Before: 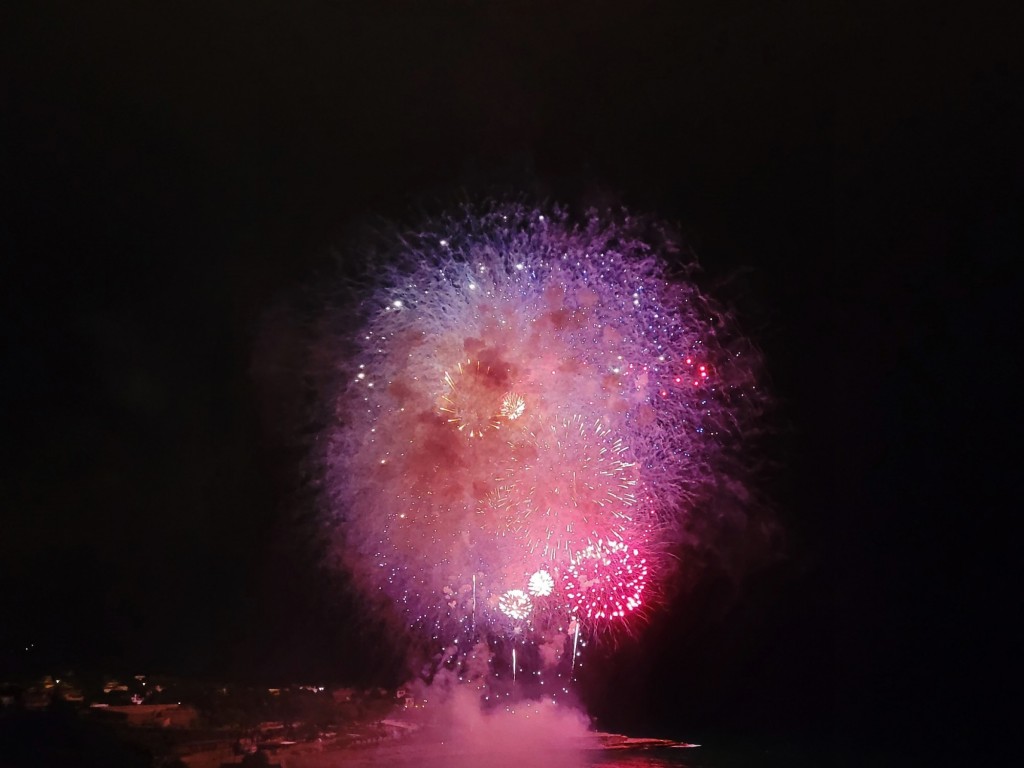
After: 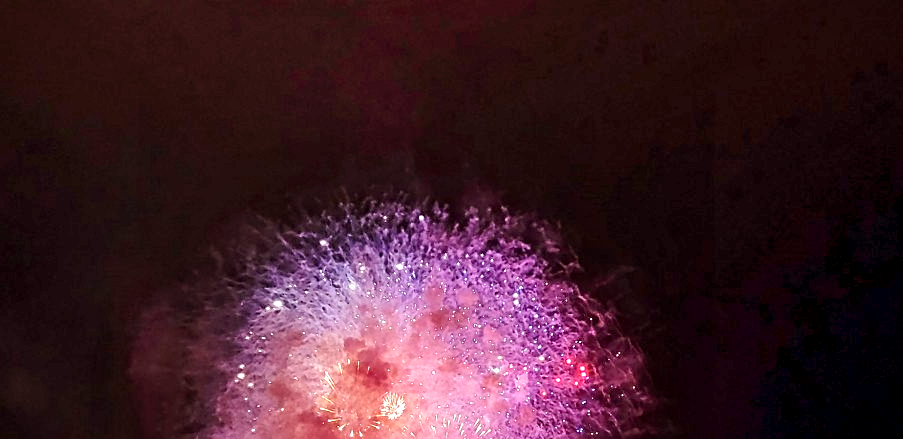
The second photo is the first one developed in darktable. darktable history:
local contrast: mode bilateral grid, contrast 30, coarseness 25, midtone range 0.2
white balance: emerald 1
crop and rotate: left 11.812%, bottom 42.776%
rgb levels: mode RGB, independent channels, levels [[0, 0.474, 1], [0, 0.5, 1], [0, 0.5, 1]]
vignetting: fall-off start 97.23%, saturation -0.024, center (-0.033, -0.042), width/height ratio 1.179, unbound false
shadows and highlights: soften with gaussian
sharpen: on, module defaults
exposure: black level correction 0.001, exposure 0.675 EV, compensate highlight preservation false
